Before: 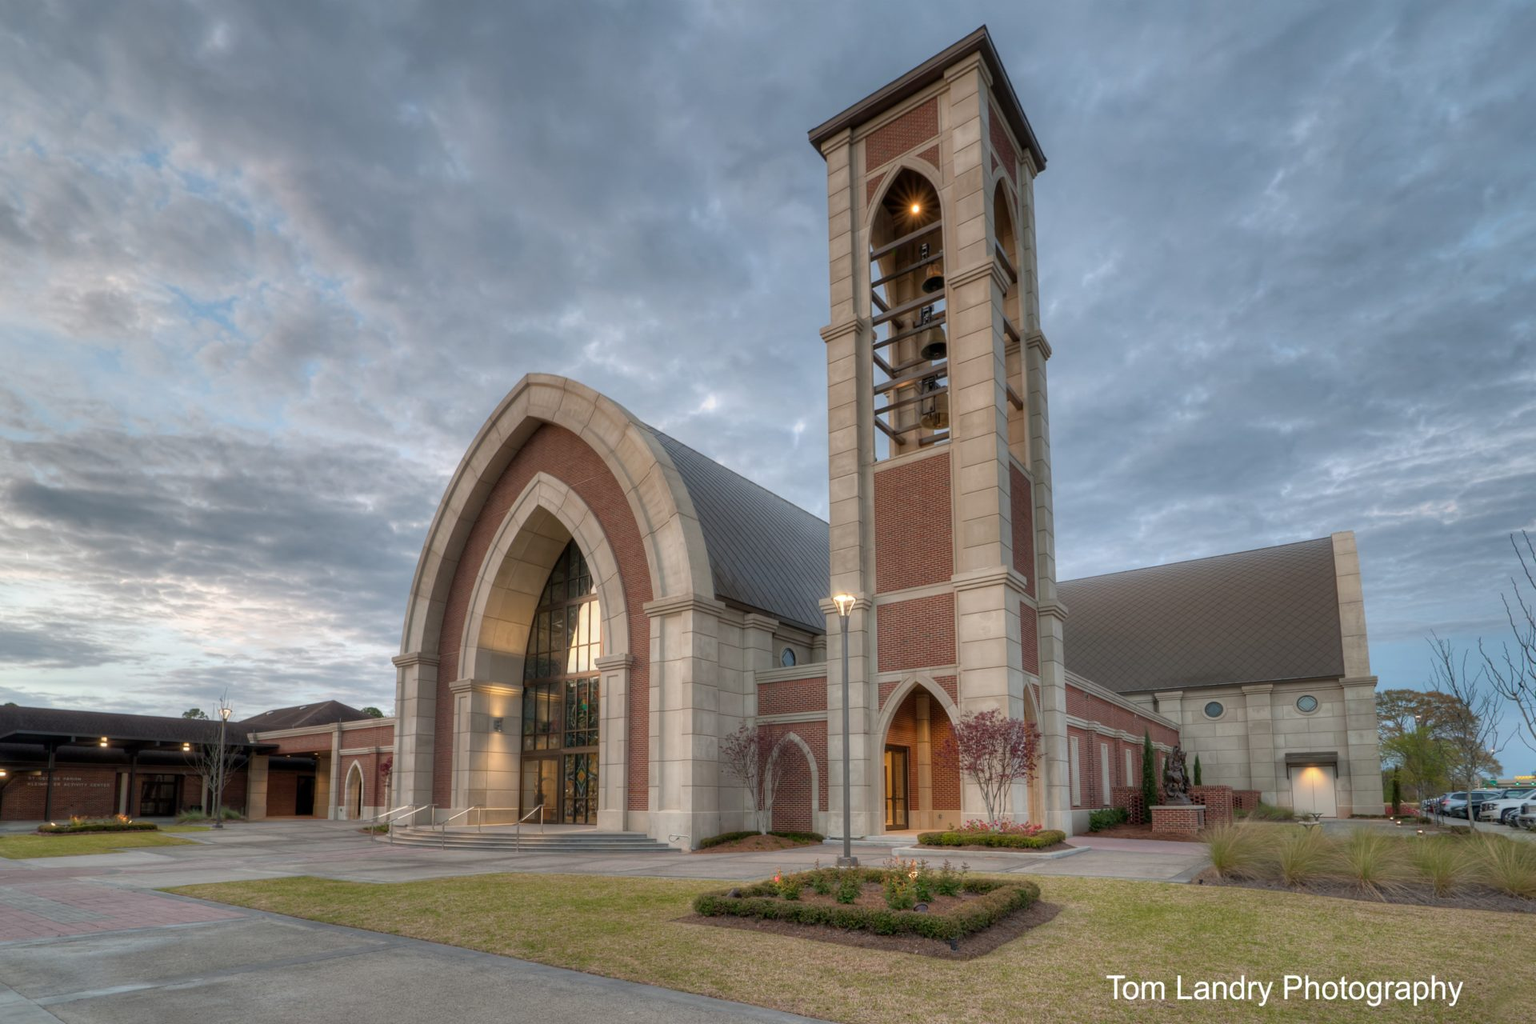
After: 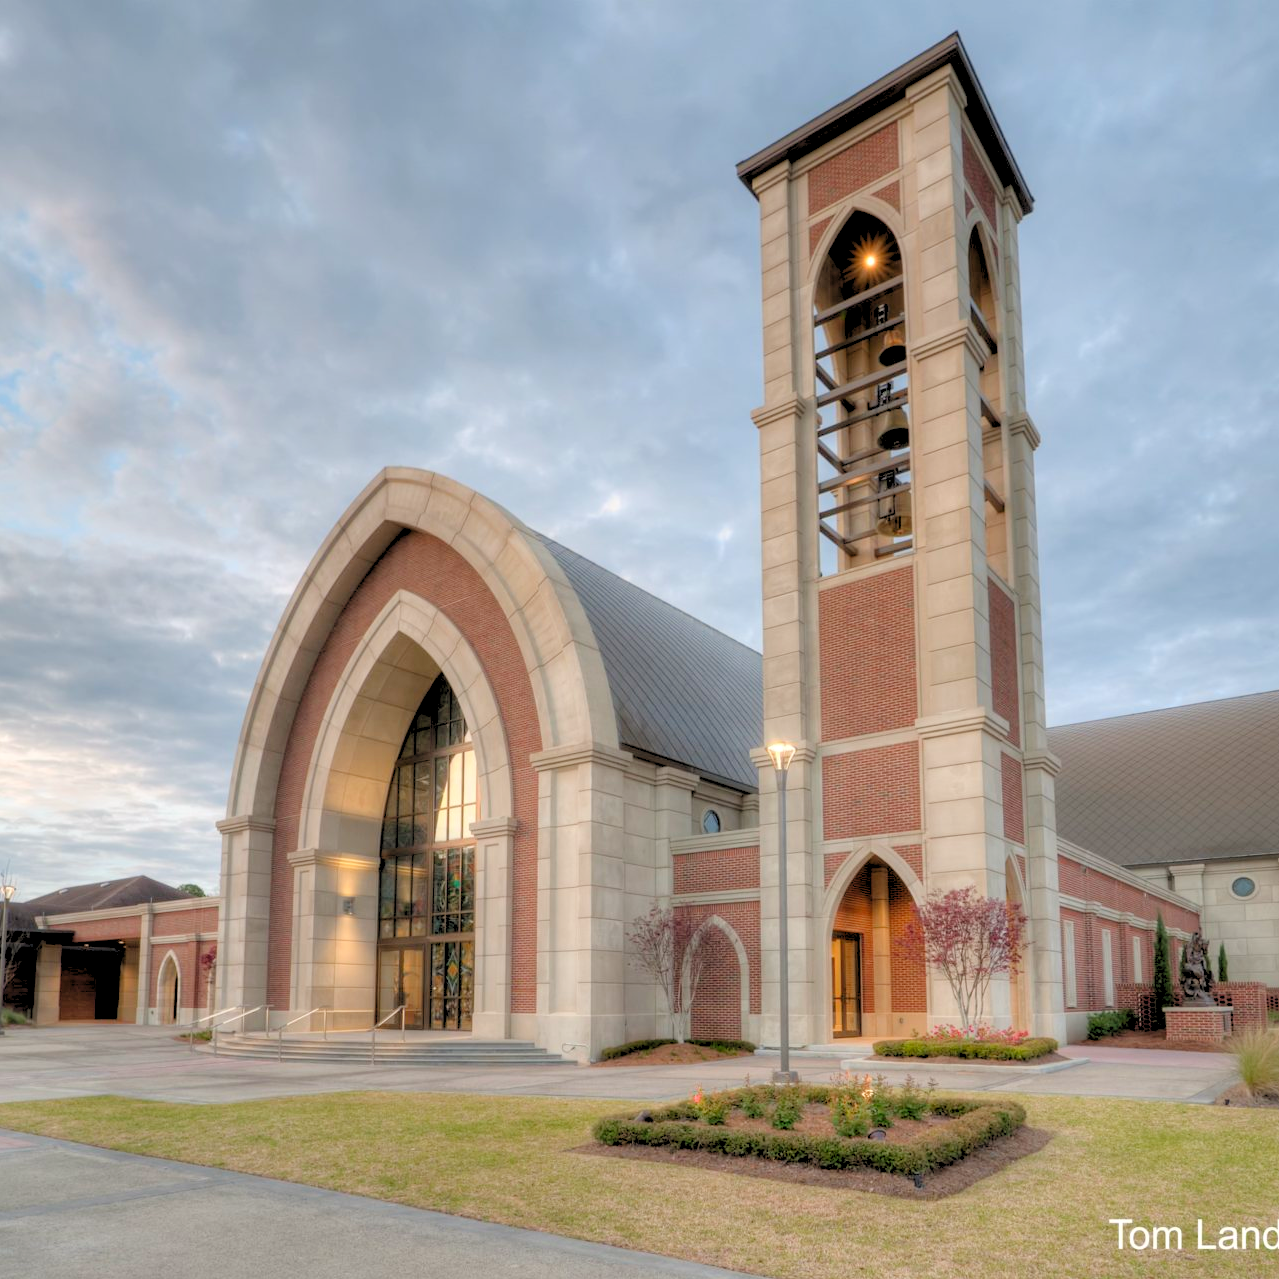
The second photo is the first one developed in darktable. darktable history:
crop and rotate: left 14.292%, right 19.041%
levels: levels [0.093, 0.434, 0.988]
white balance: red 1.009, blue 0.985
